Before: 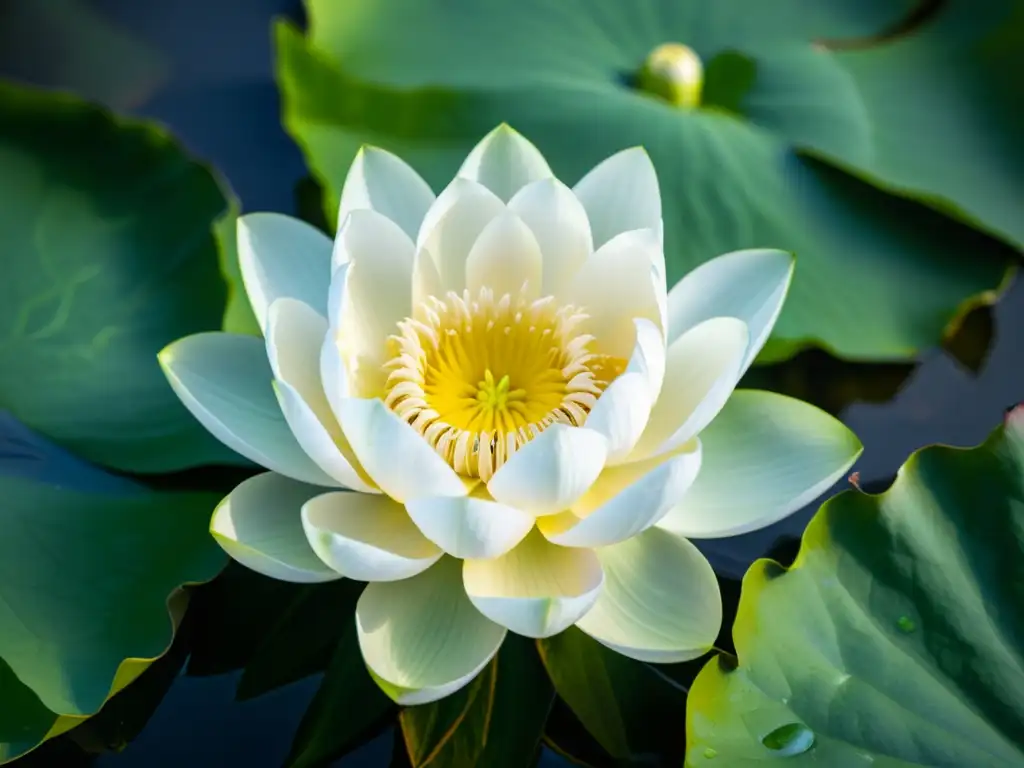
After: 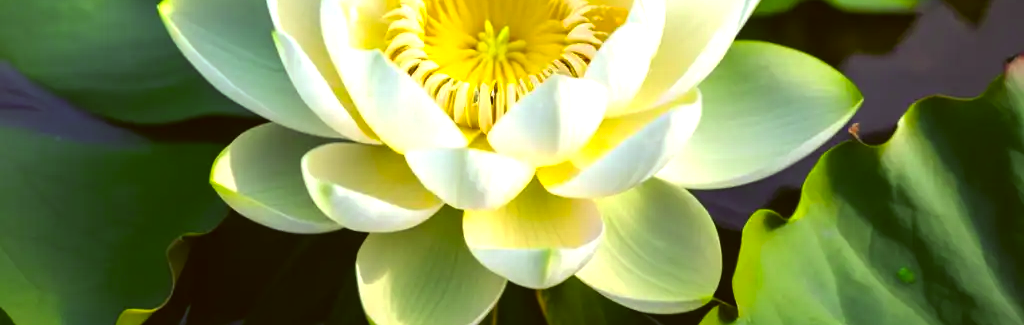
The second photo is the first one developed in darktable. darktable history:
color calibration: illuminant as shot in camera, x 0.358, y 0.373, temperature 4628.91 K
crop: top 45.474%, bottom 12.204%
exposure: black level correction 0, exposure 0.499 EV, compensate highlight preservation false
color balance rgb: shadows lift › luminance -21.73%, shadows lift › chroma 9.29%, shadows lift › hue 284.43°, global offset › luminance 0.468%, global offset › hue 168.93°, linear chroma grading › global chroma 8.545%, perceptual saturation grading › global saturation -2.043%, perceptual saturation grading › highlights -6.924%, perceptual saturation grading › mid-tones 8.597%, perceptual saturation grading › shadows 3.65%
color correction: highlights a* 0.131, highlights b* 29.09, shadows a* -0.207, shadows b* 21.63
tone curve: curves: ch0 [(0, 0) (0.915, 0.89) (1, 1)], preserve colors none
